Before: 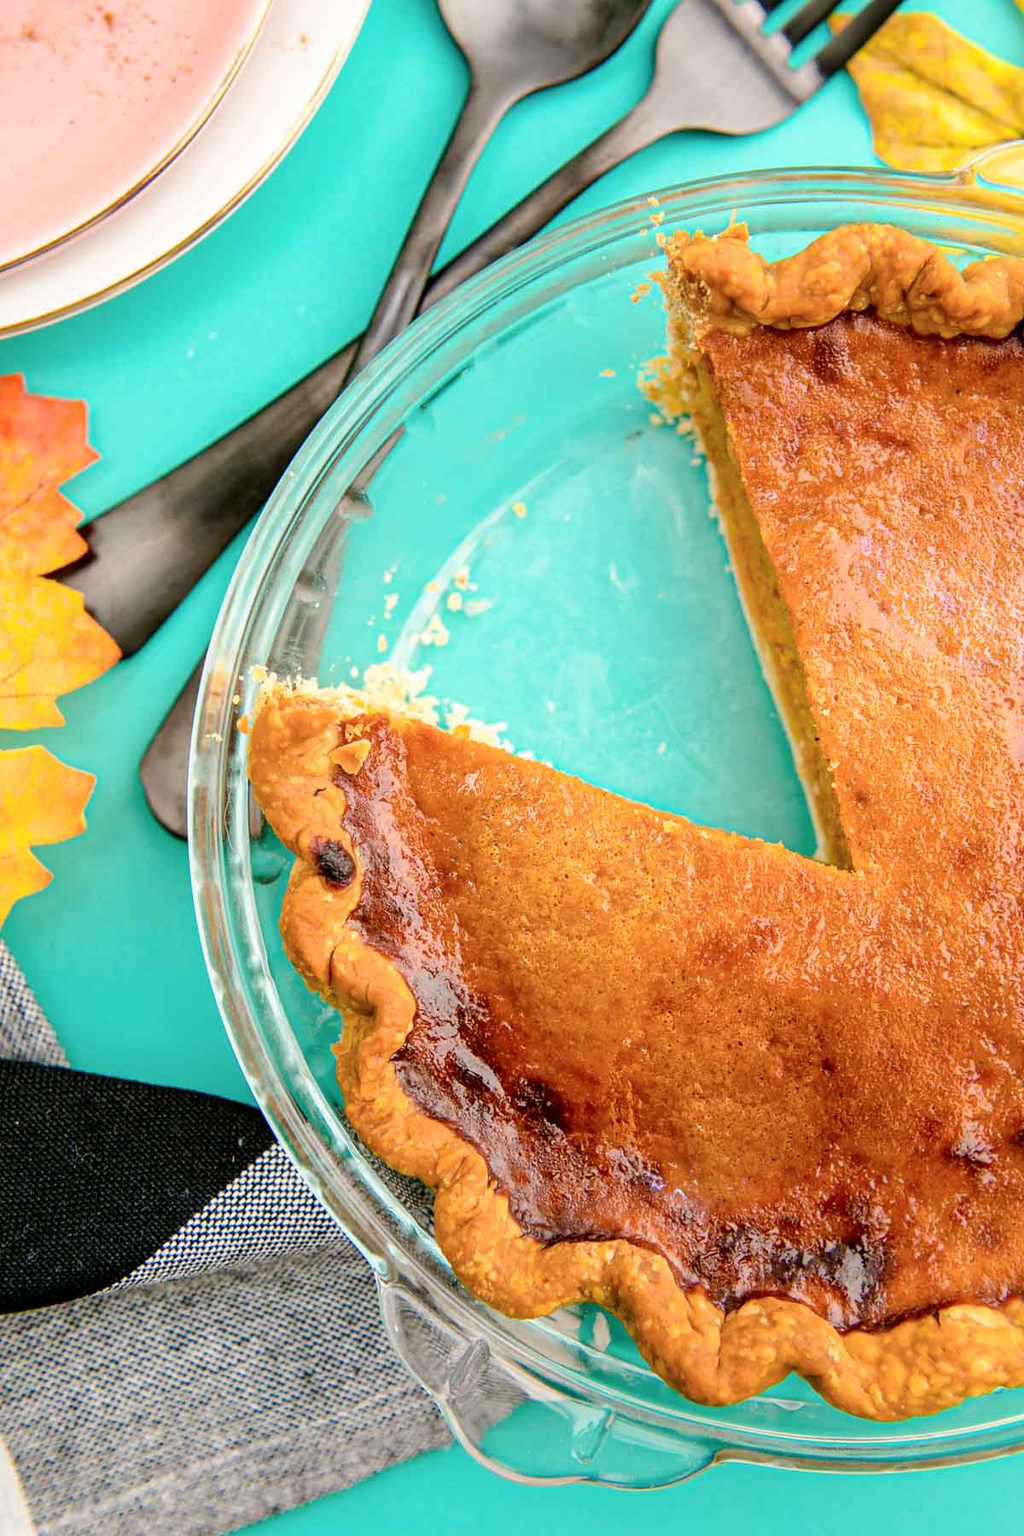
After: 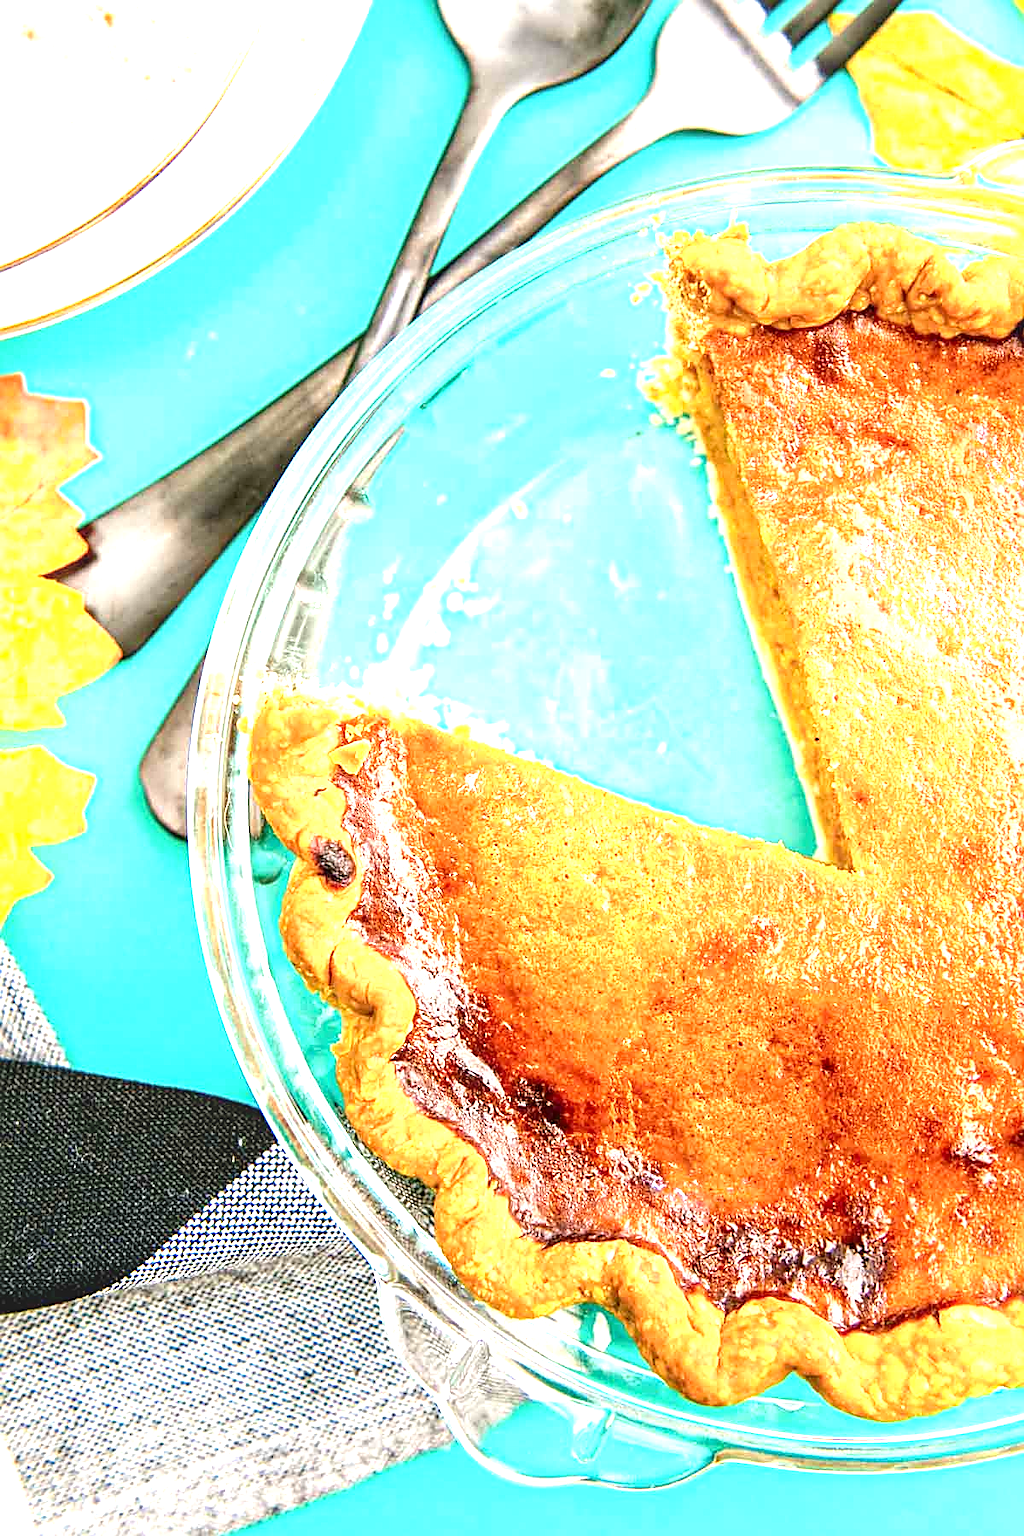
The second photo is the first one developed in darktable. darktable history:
exposure: black level correction 0, exposure 1.471 EV, compensate highlight preservation false
sharpen: amount 0.498
local contrast: on, module defaults
